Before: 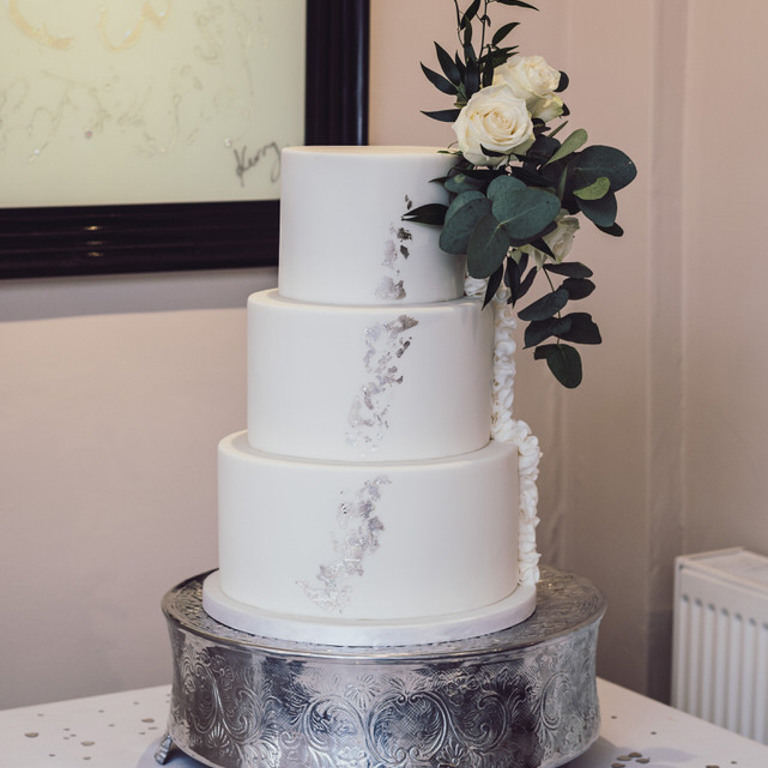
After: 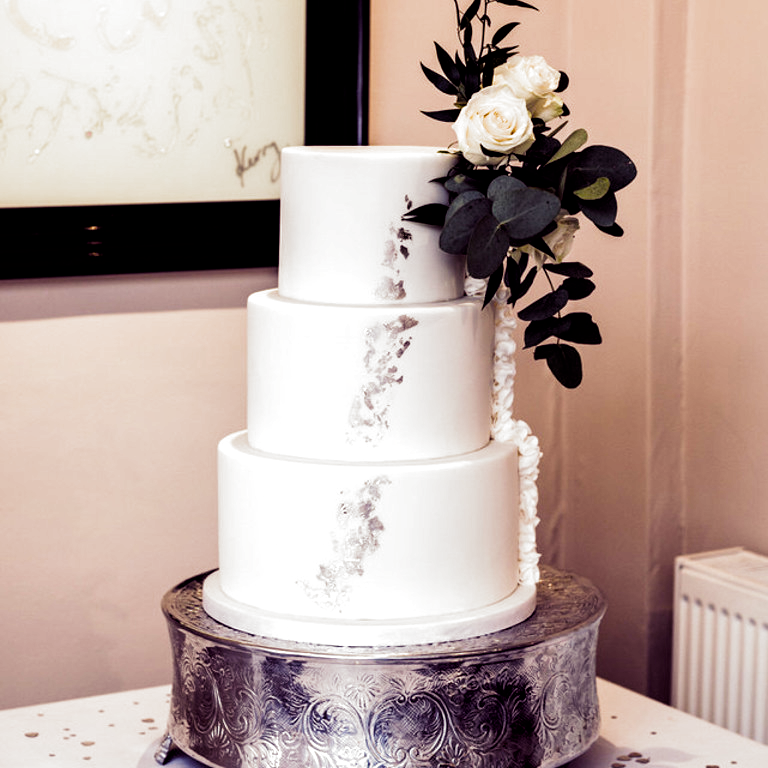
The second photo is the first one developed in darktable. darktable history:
filmic rgb: black relative exposure -8.2 EV, white relative exposure 2.2 EV, threshold 3 EV, hardness 7.11, latitude 75%, contrast 1.325, highlights saturation mix -2%, shadows ↔ highlights balance 30%, preserve chrominance RGB euclidean norm, color science v5 (2021), contrast in shadows safe, contrast in highlights safe, enable highlight reconstruction true
local contrast: mode bilateral grid, contrast 20, coarseness 50, detail 120%, midtone range 0.2
color balance rgb: shadows lift › luminance -21.66%, shadows lift › chroma 8.98%, shadows lift › hue 283.37°, power › chroma 1.55%, power › hue 25.59°, highlights gain › luminance 6.08%, highlights gain › chroma 2.55%, highlights gain › hue 90°, global offset › luminance -0.87%, perceptual saturation grading › global saturation 27.49%, perceptual saturation grading › highlights -28.39%, perceptual saturation grading › mid-tones 15.22%, perceptual saturation grading › shadows 33.98%, perceptual brilliance grading › highlights 10%, perceptual brilliance grading › mid-tones 5%
